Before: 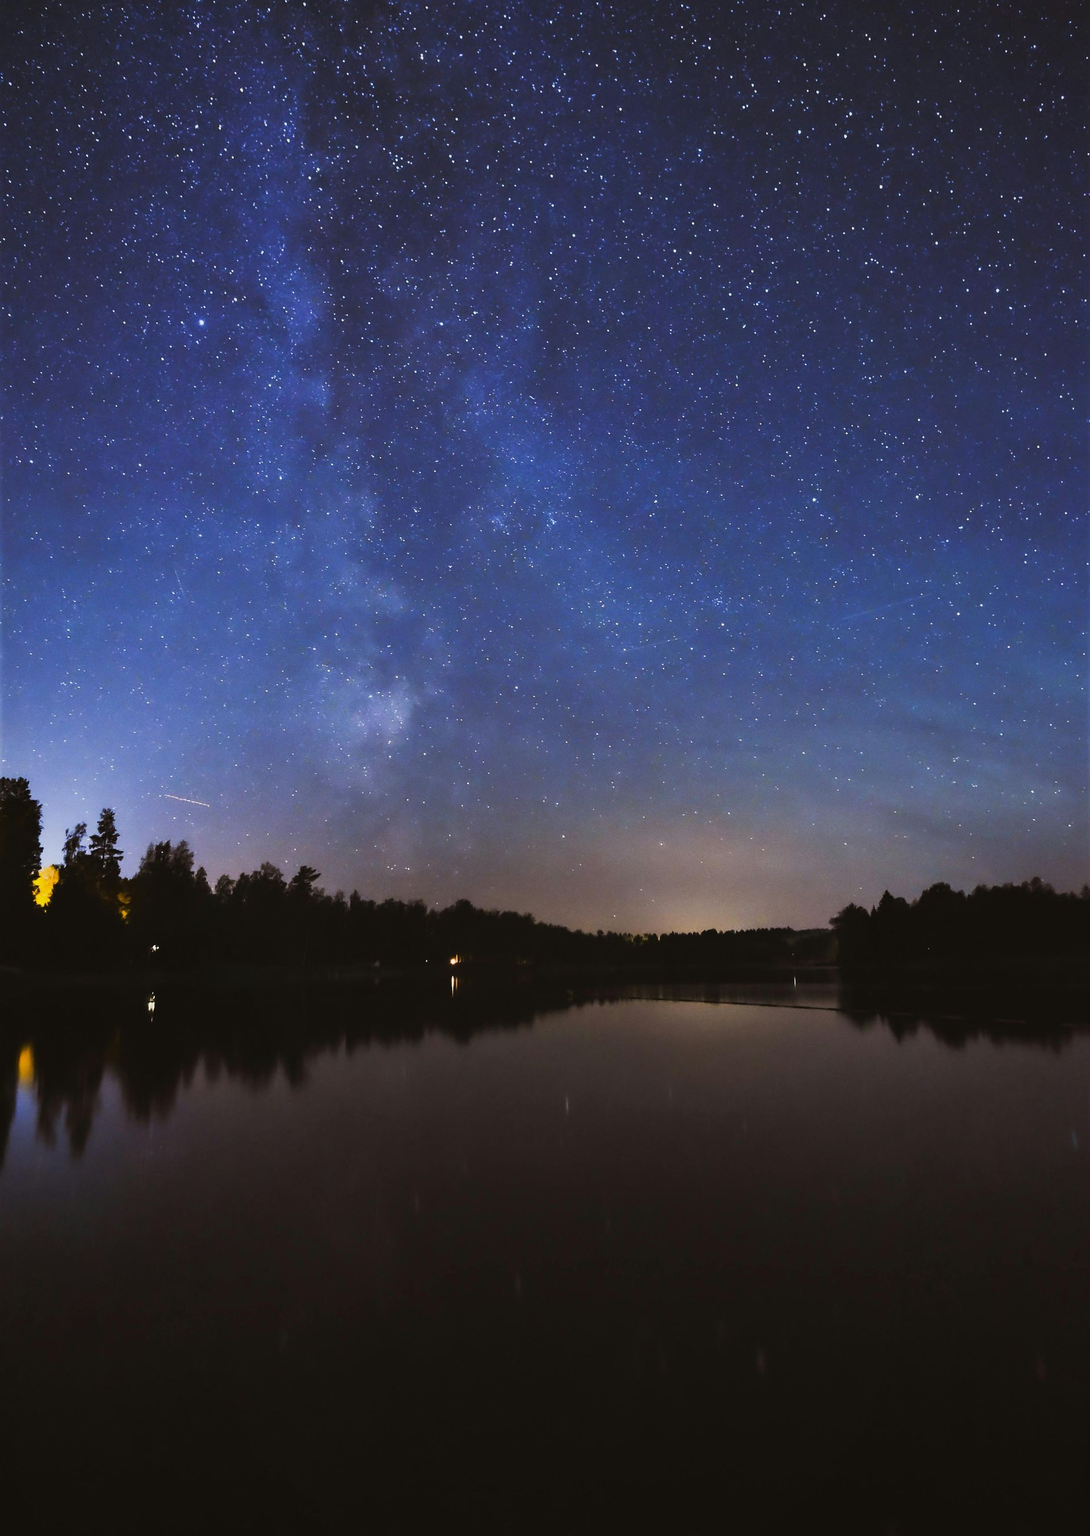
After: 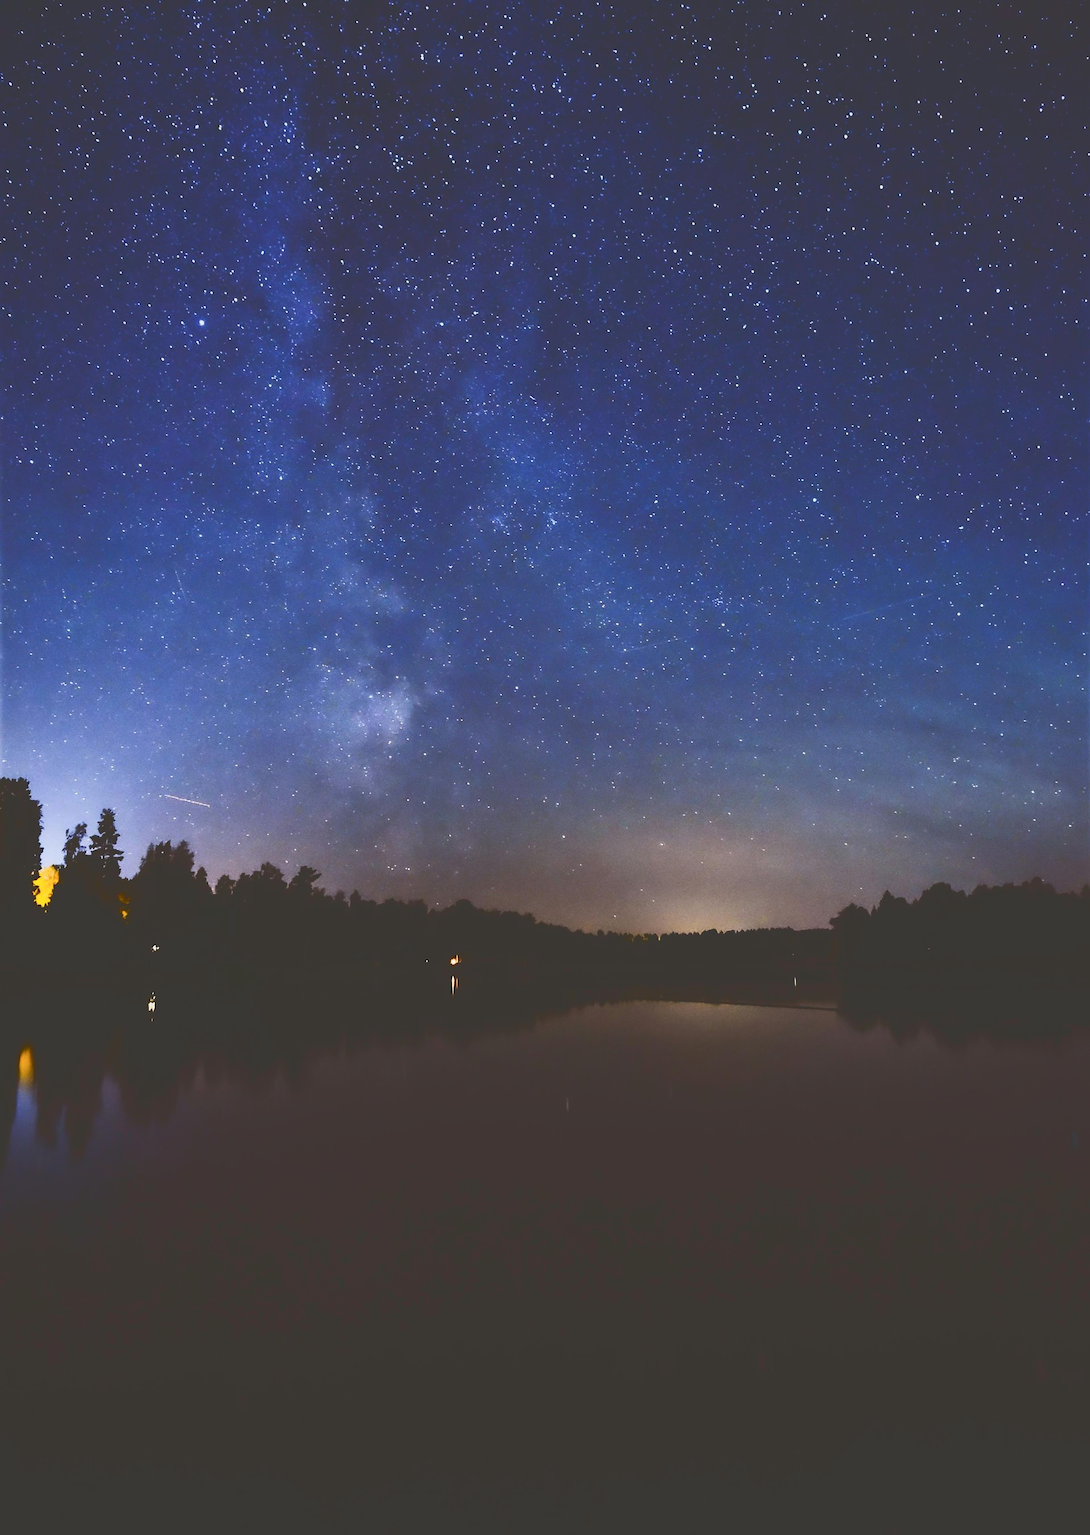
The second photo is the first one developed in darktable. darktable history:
tone curve: curves: ch0 [(0, 0) (0.003, 0.235) (0.011, 0.235) (0.025, 0.235) (0.044, 0.235) (0.069, 0.235) (0.1, 0.237) (0.136, 0.239) (0.177, 0.243) (0.224, 0.256) (0.277, 0.287) (0.335, 0.329) (0.399, 0.391) (0.468, 0.476) (0.543, 0.574) (0.623, 0.683) (0.709, 0.778) (0.801, 0.869) (0.898, 0.924) (1, 1)], color space Lab, independent channels
